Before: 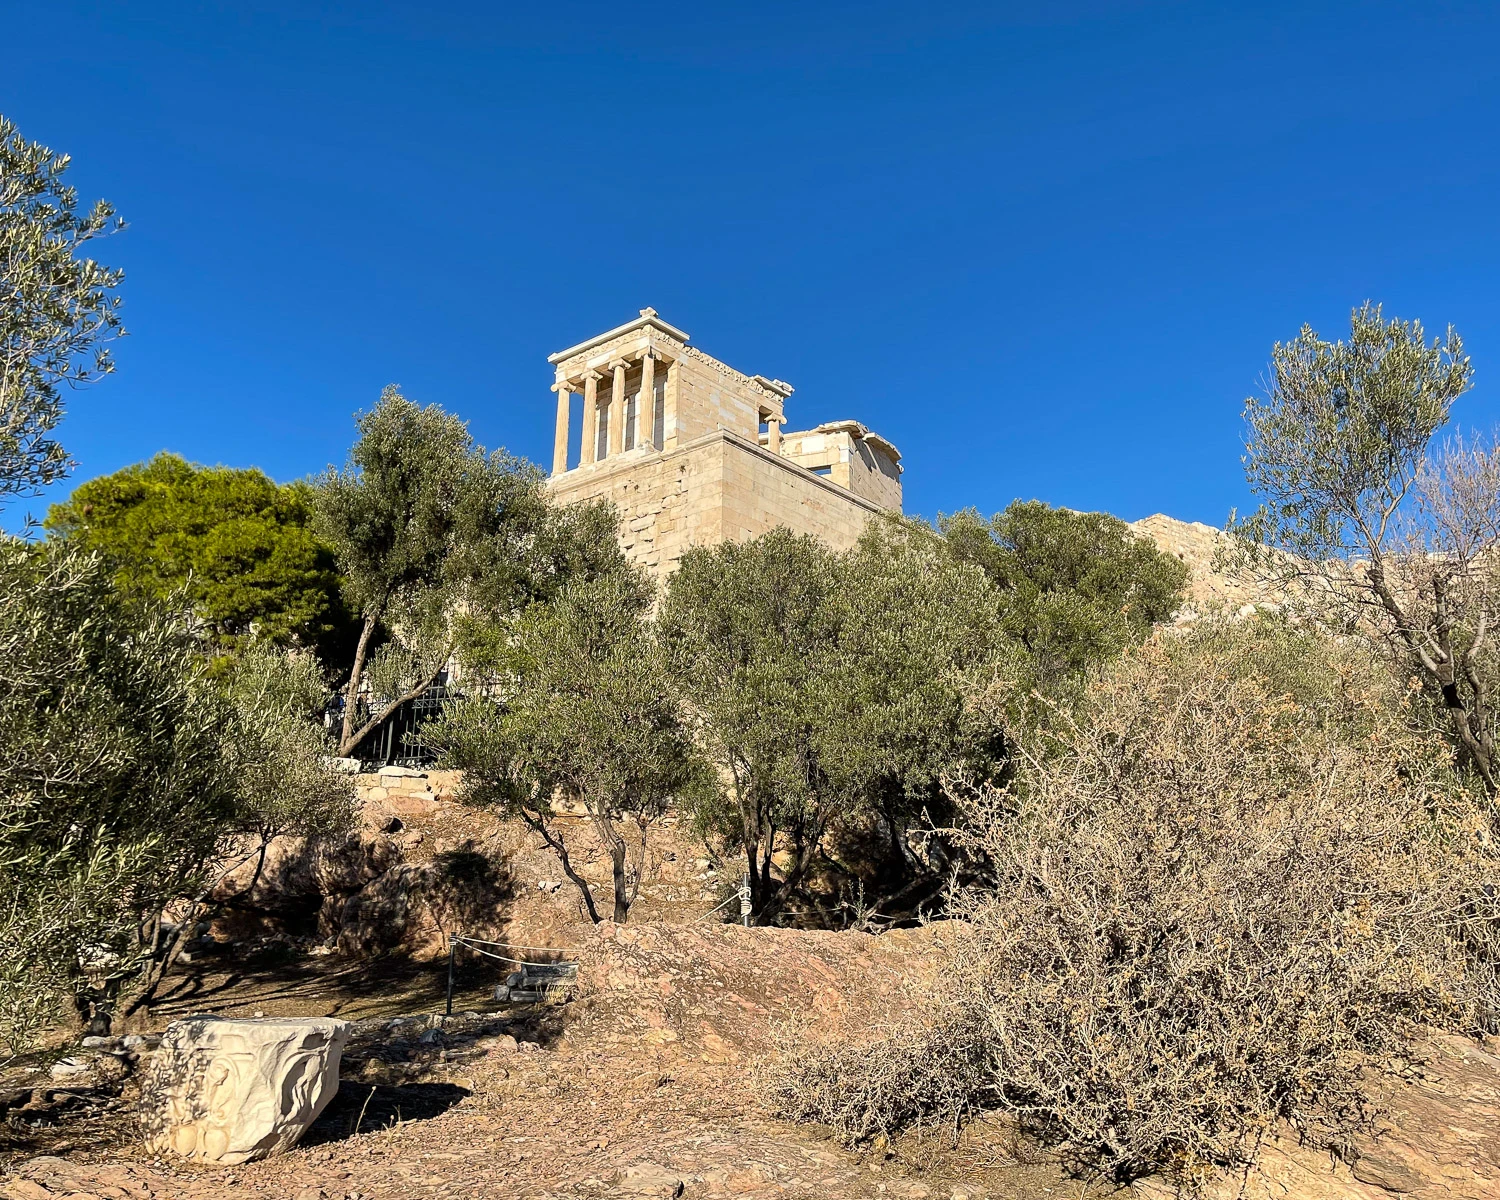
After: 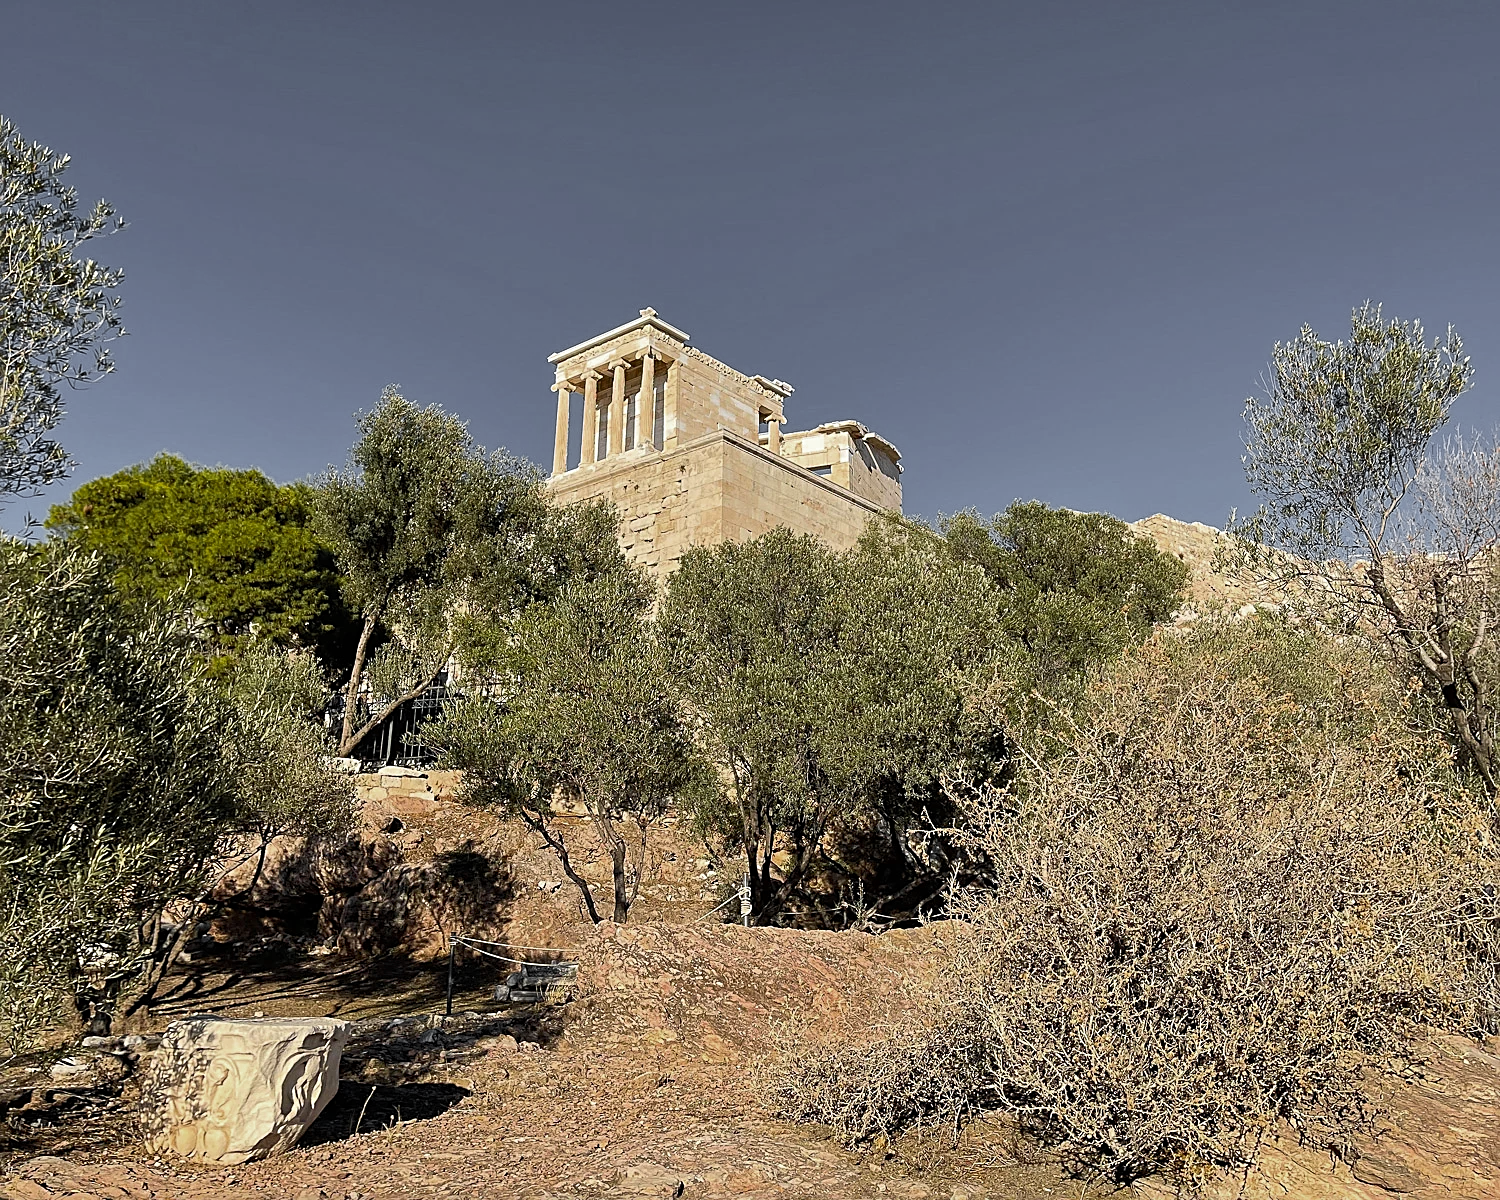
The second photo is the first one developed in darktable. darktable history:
color zones: curves: ch0 [(0.004, 0.388) (0.125, 0.392) (0.25, 0.404) (0.375, 0.5) (0.5, 0.5) (0.625, 0.5) (0.75, 0.5) (0.875, 0.5)]; ch1 [(0, 0.5) (0.125, 0.5) (0.25, 0.5) (0.375, 0.124) (0.524, 0.124) (0.645, 0.128) (0.789, 0.132) (0.914, 0.096) (0.998, 0.068)]
sharpen: on, module defaults
